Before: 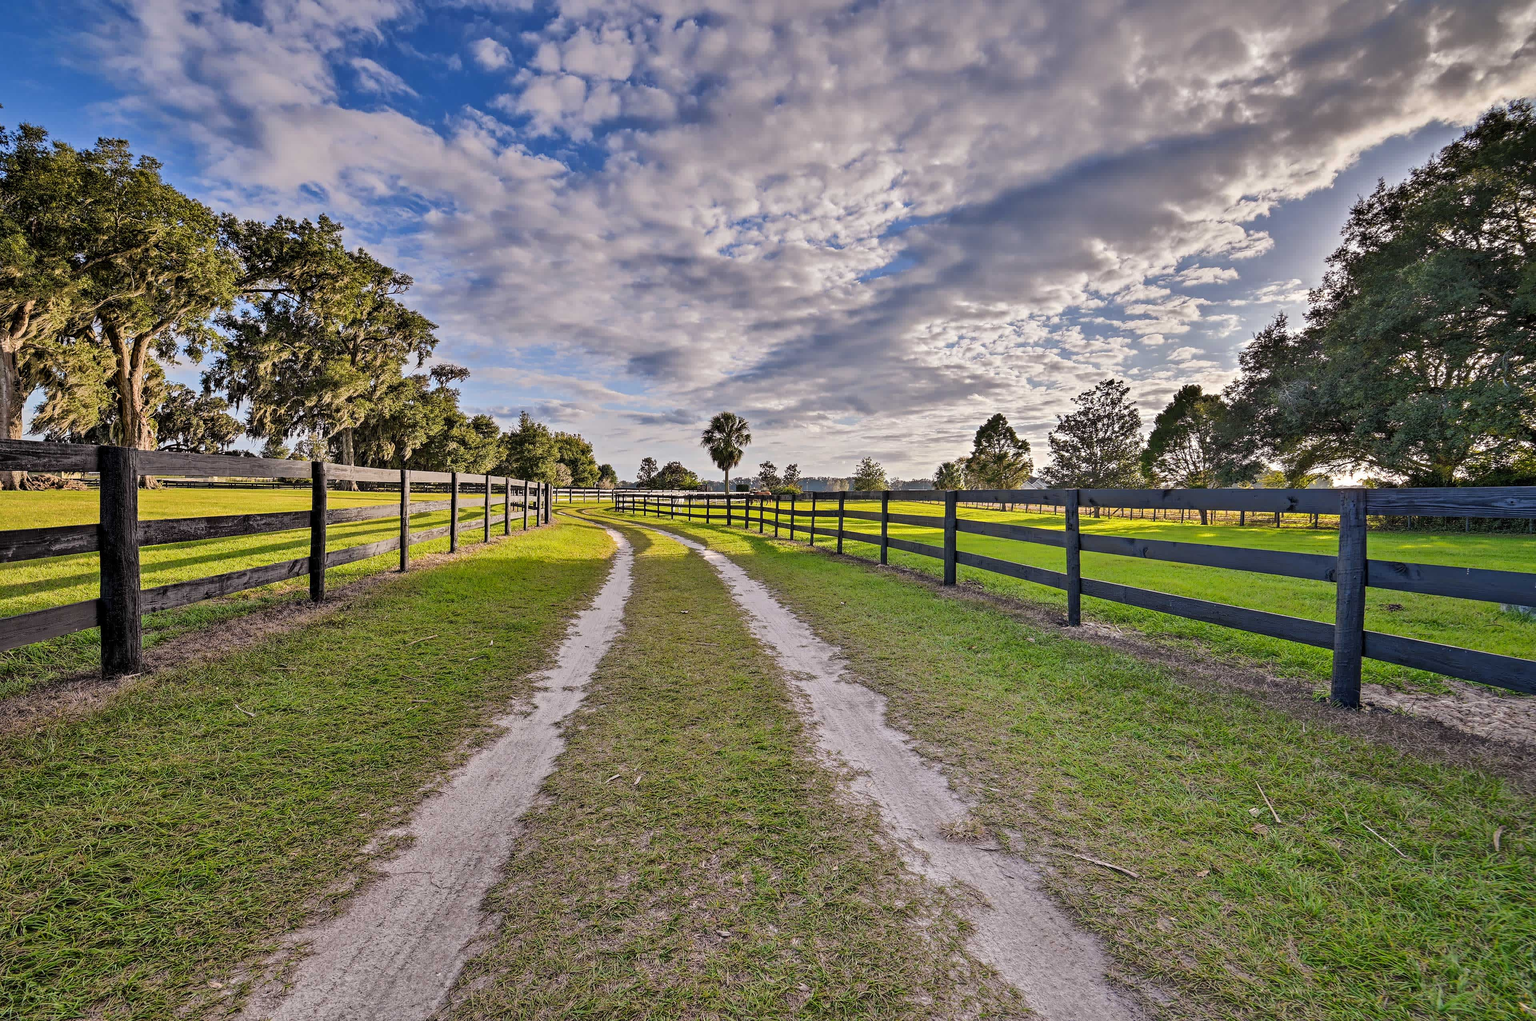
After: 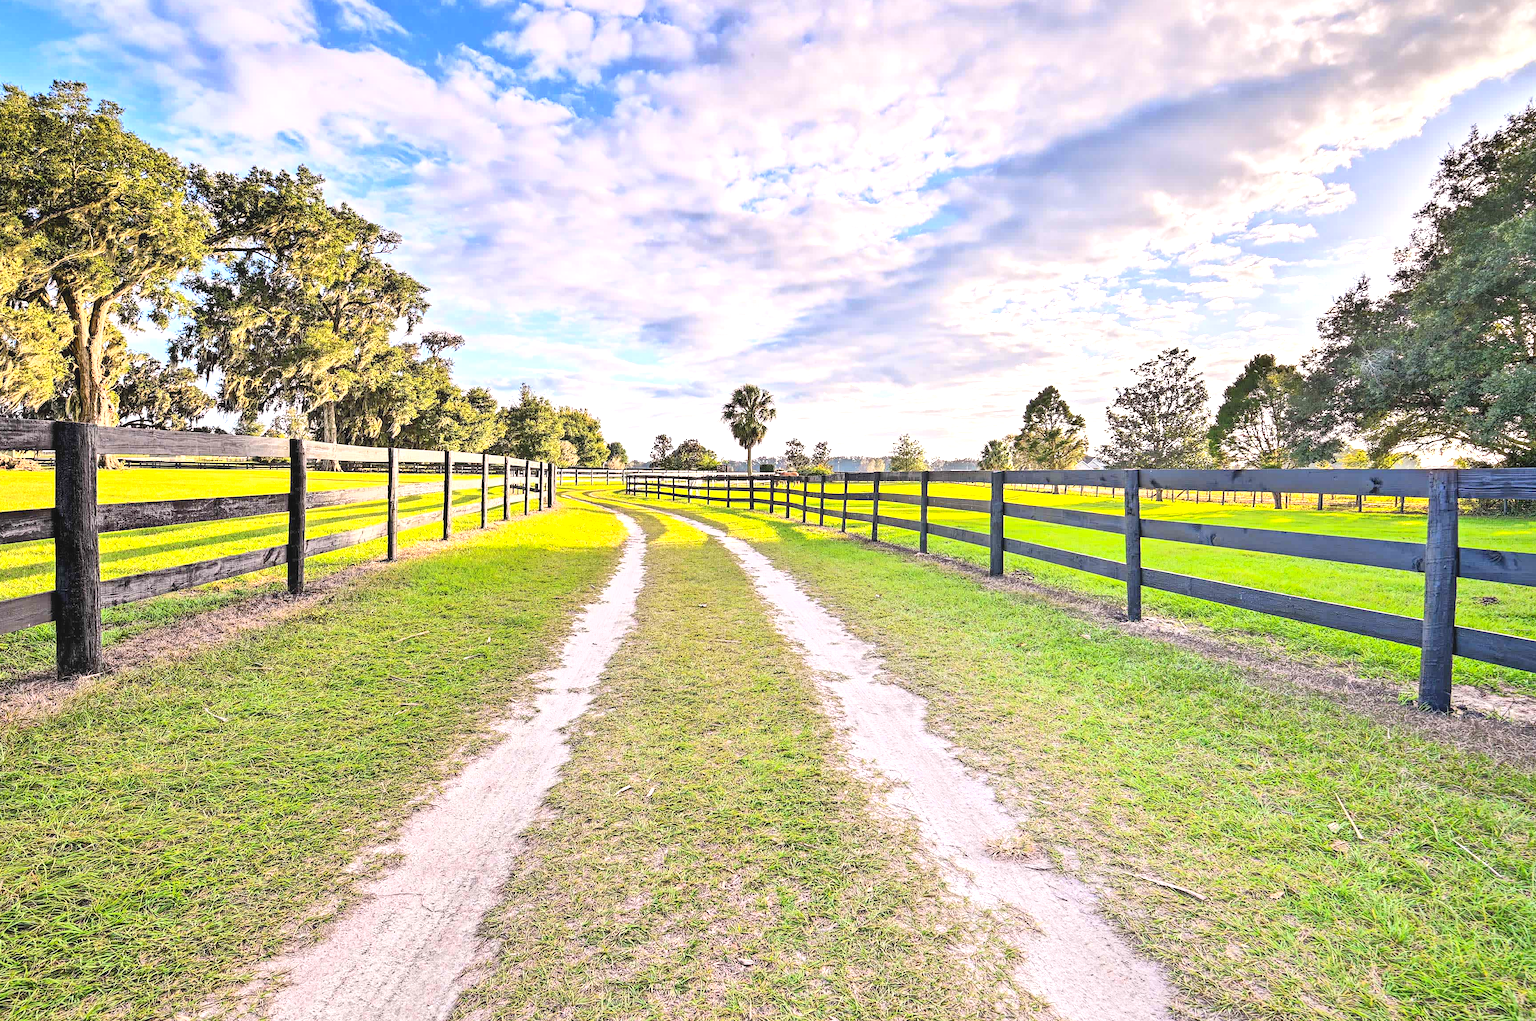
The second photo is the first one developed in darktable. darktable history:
crop: left 3.305%, top 6.436%, right 6.389%, bottom 3.258%
exposure: black level correction 0, exposure 1.2 EV, compensate exposure bias true, compensate highlight preservation false
contrast equalizer: y [[0.439, 0.44, 0.442, 0.457, 0.493, 0.498], [0.5 ×6], [0.5 ×6], [0 ×6], [0 ×6]], mix 0.59
contrast brightness saturation: contrast 0.2, brightness 0.15, saturation 0.14
